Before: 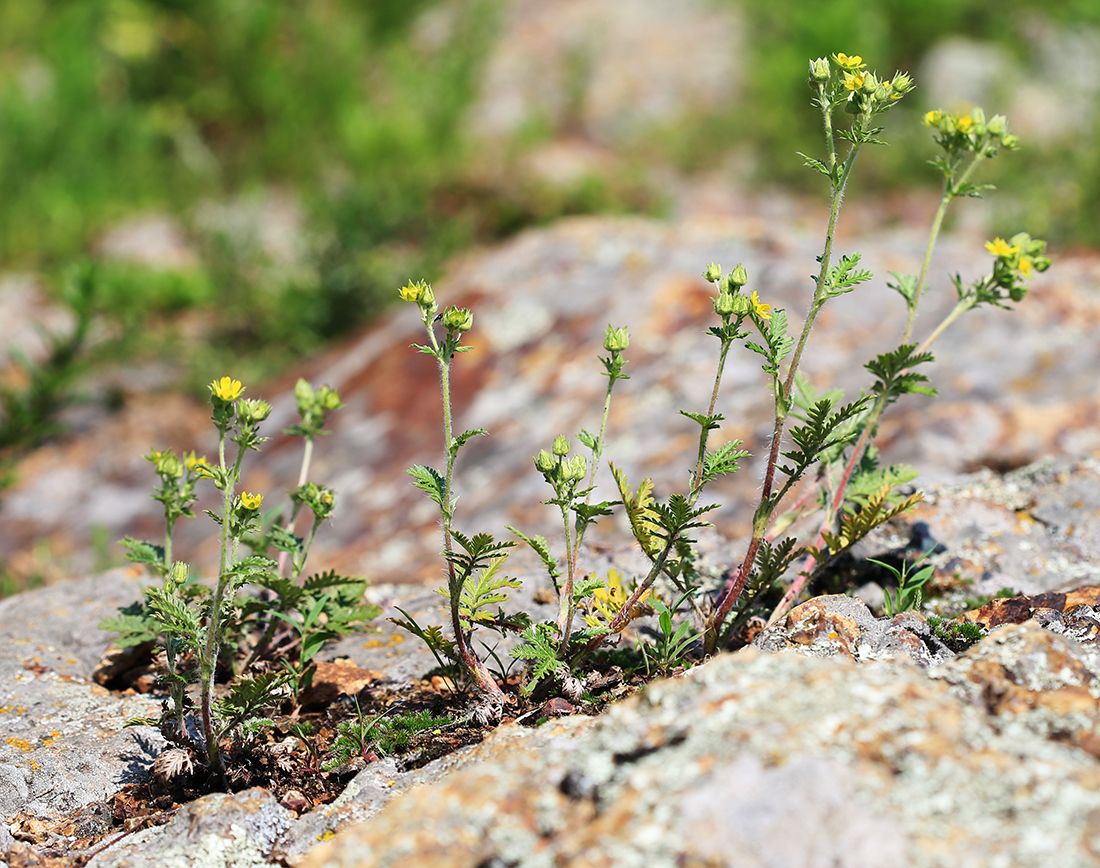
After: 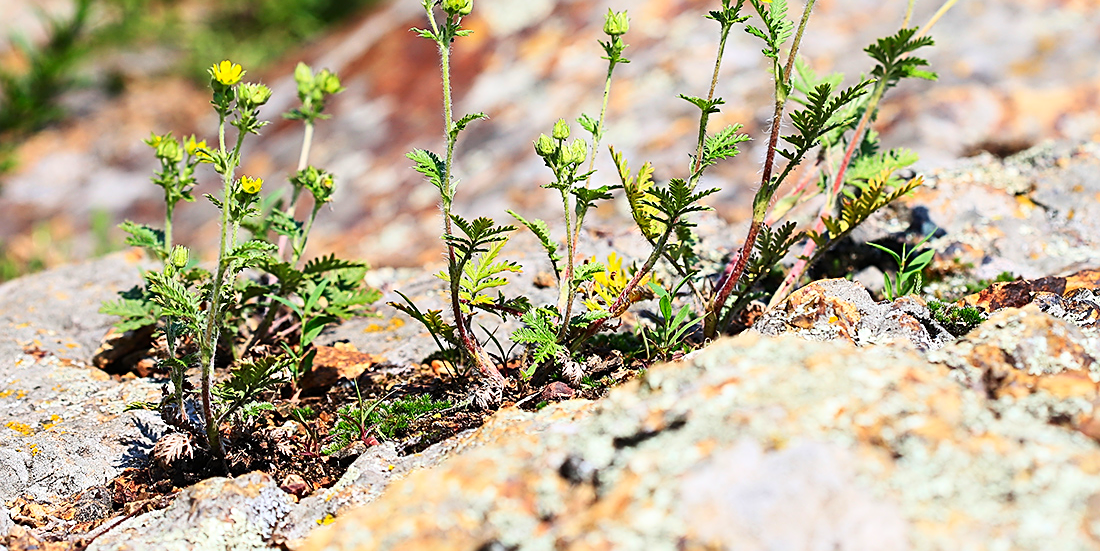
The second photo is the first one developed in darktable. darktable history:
contrast brightness saturation: contrast 0.226, brightness 0.104, saturation 0.293
sharpen: on, module defaults
crop and rotate: top 36.466%
